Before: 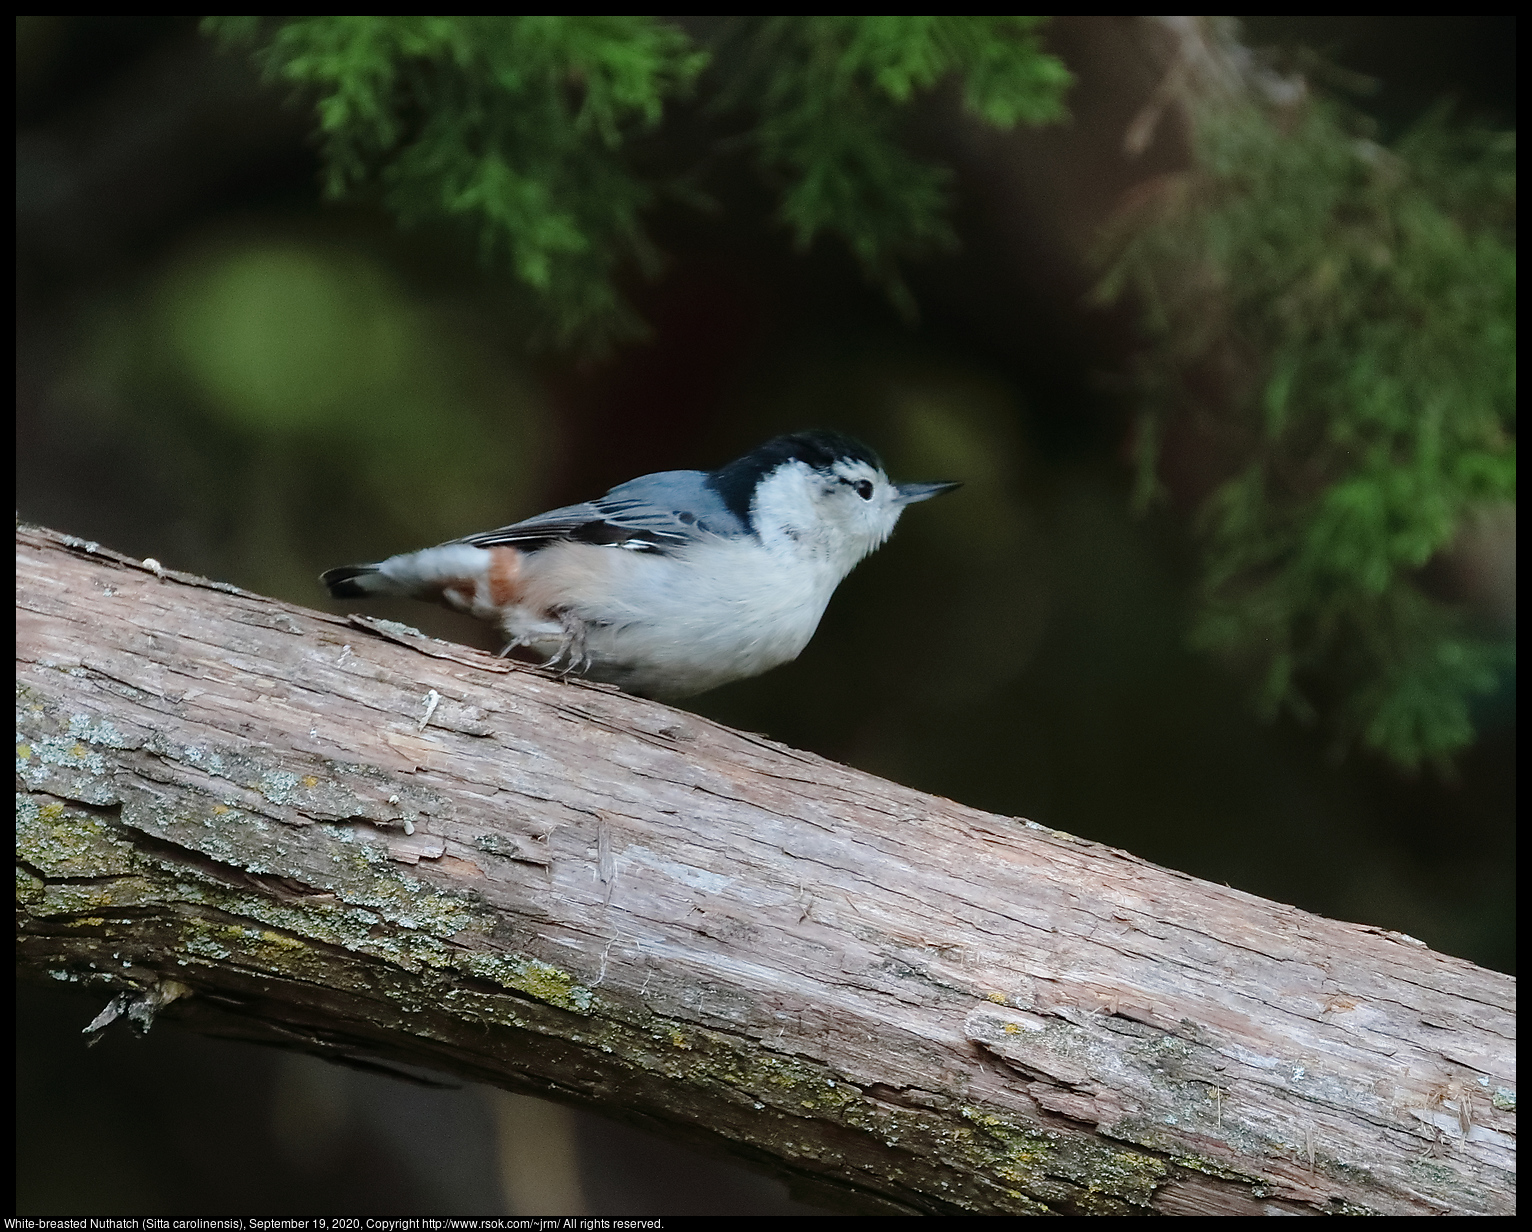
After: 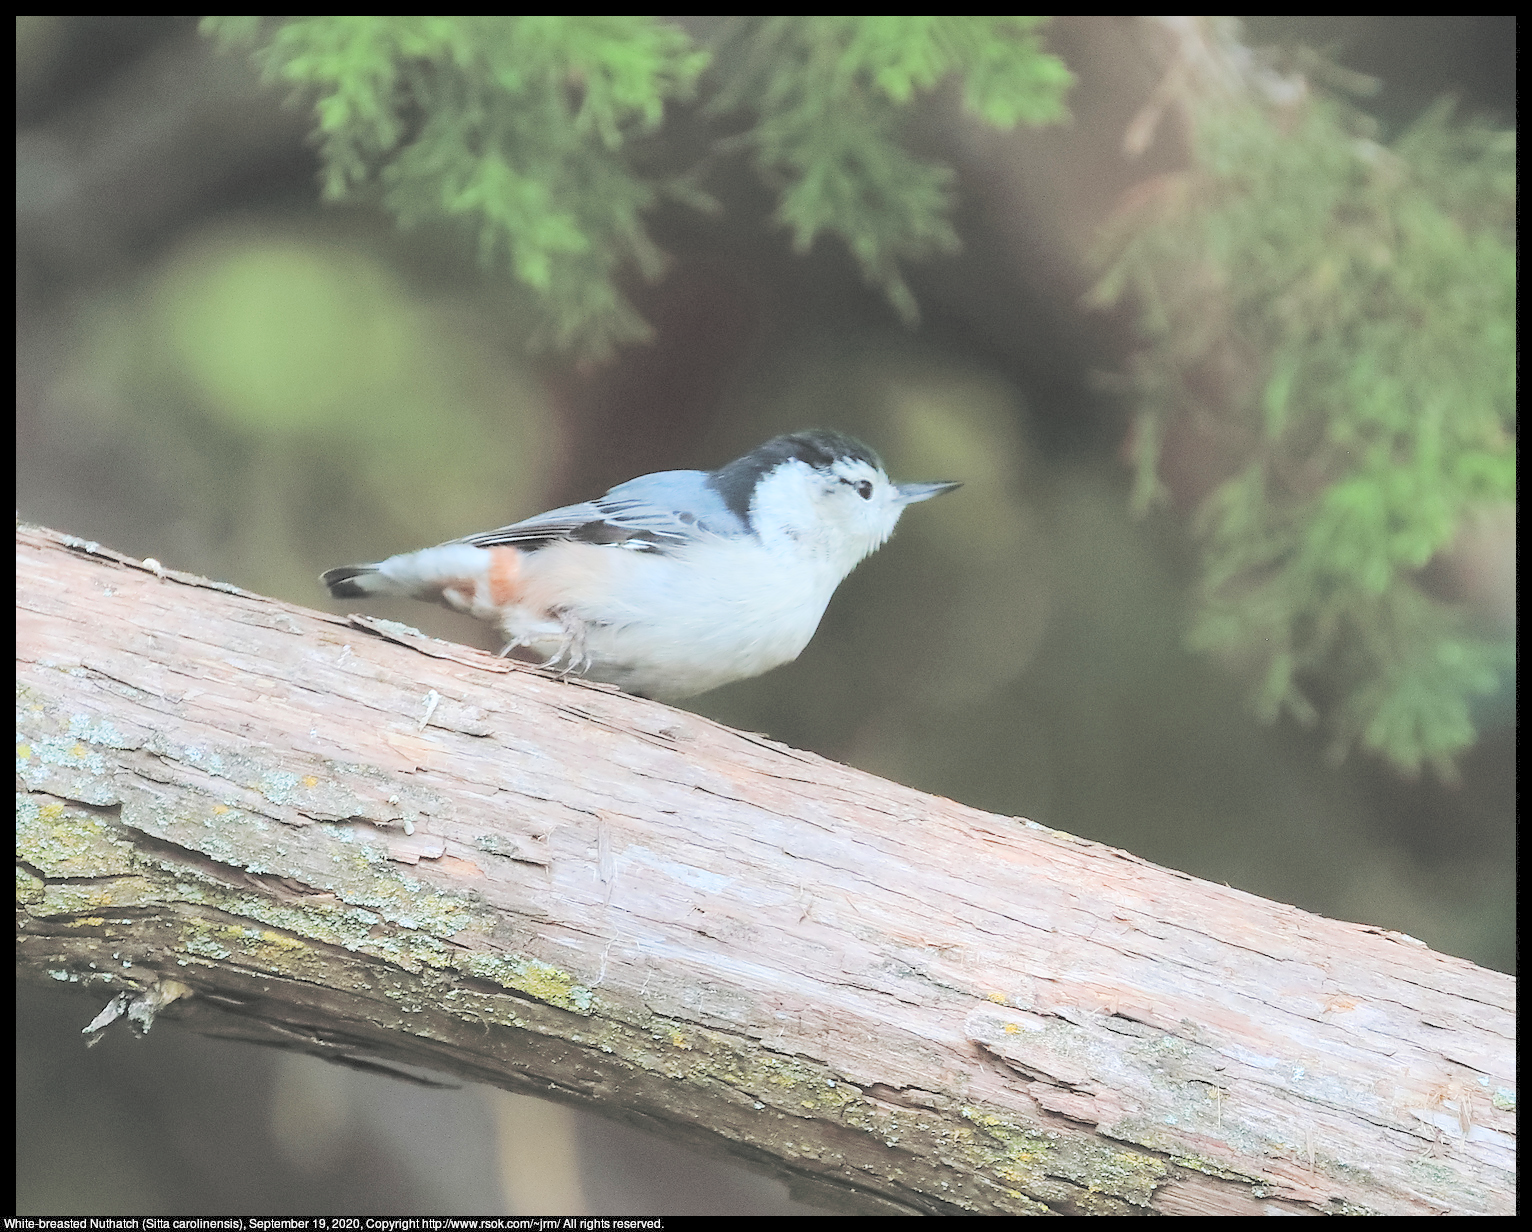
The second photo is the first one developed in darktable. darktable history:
contrast brightness saturation: brightness 0.996
